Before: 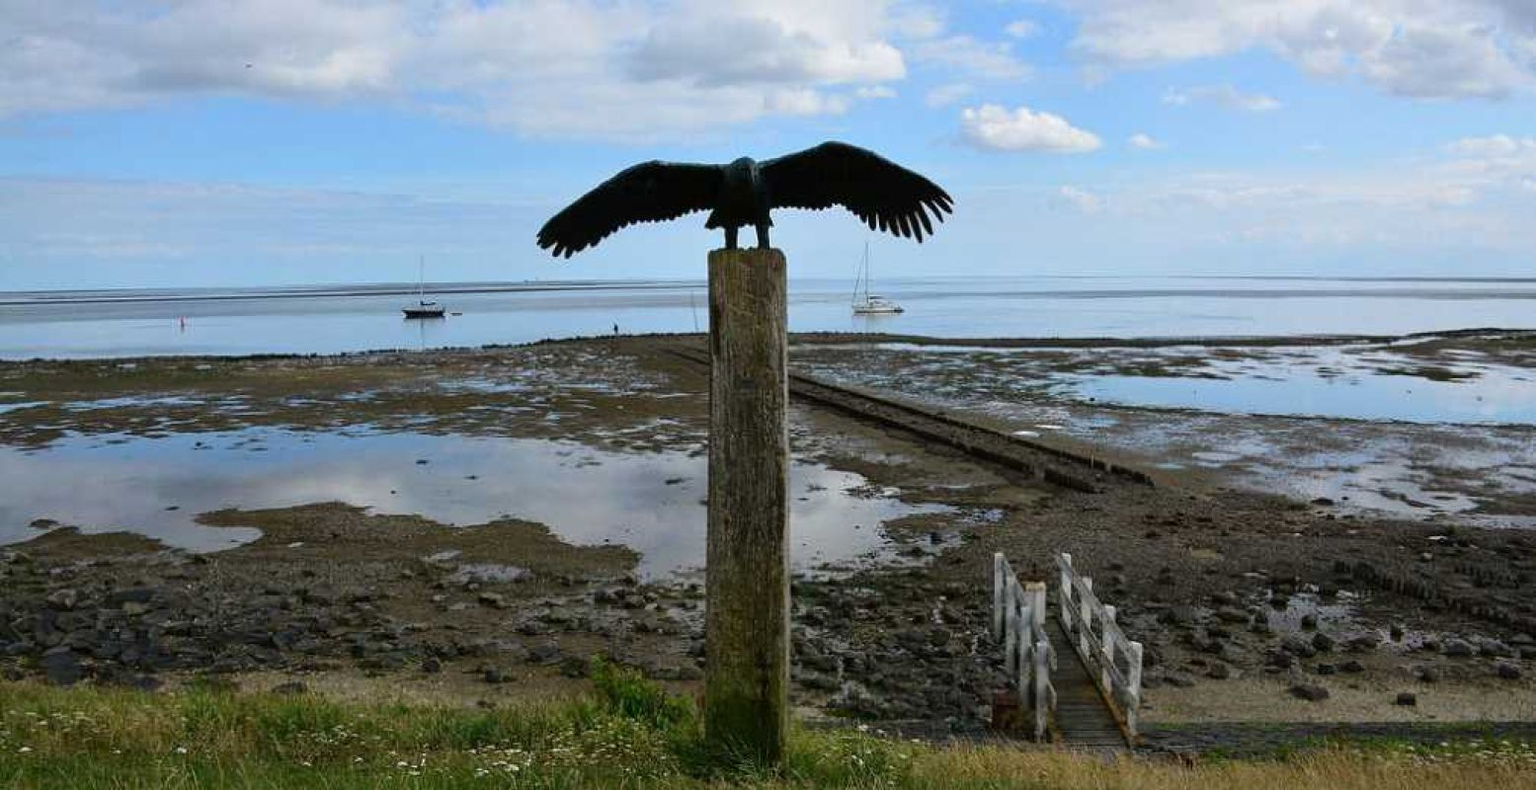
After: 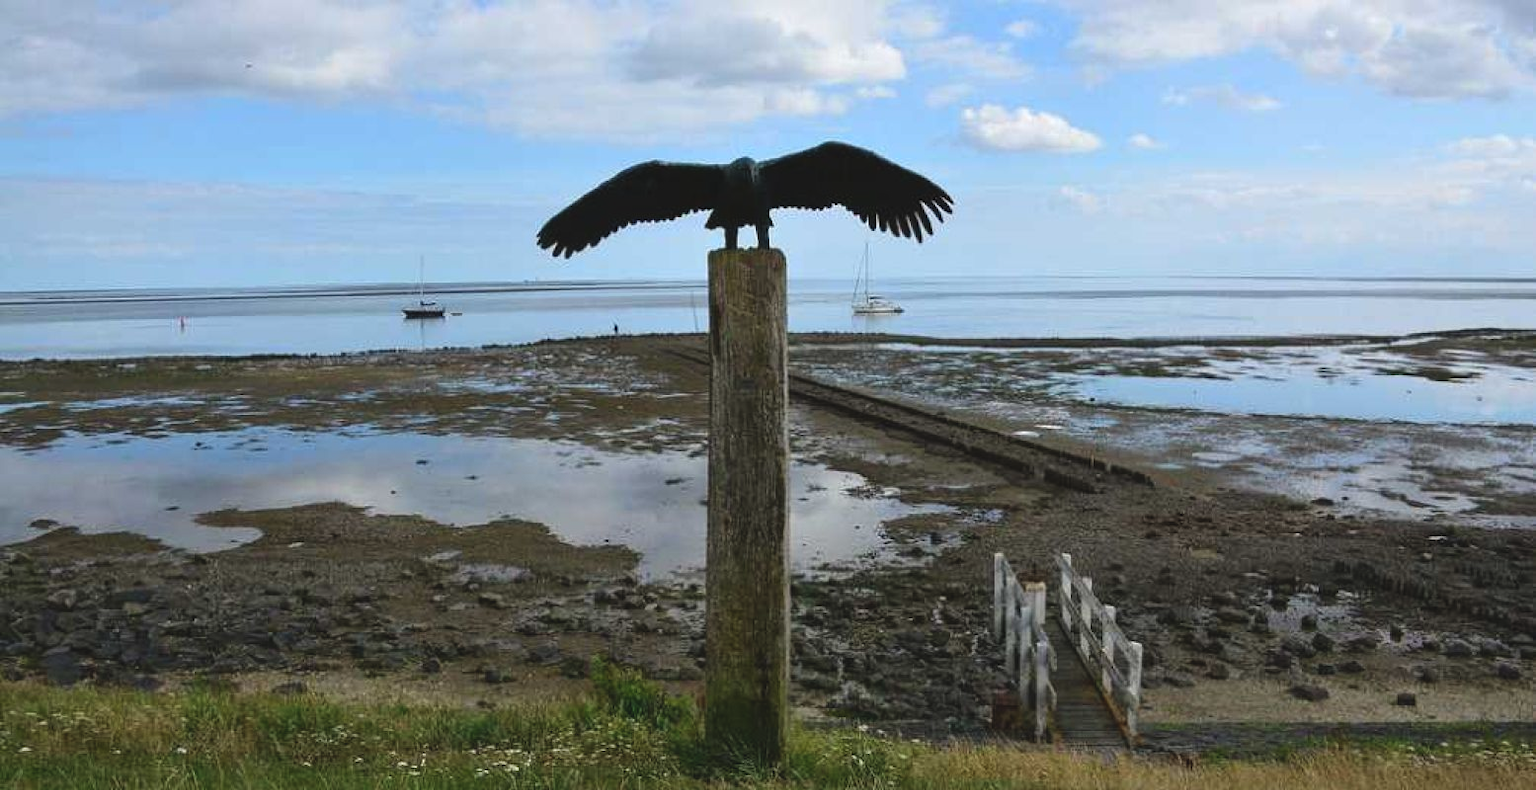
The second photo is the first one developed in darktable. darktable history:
exposure: black level correction -0.007, exposure 0.071 EV, compensate highlight preservation false
